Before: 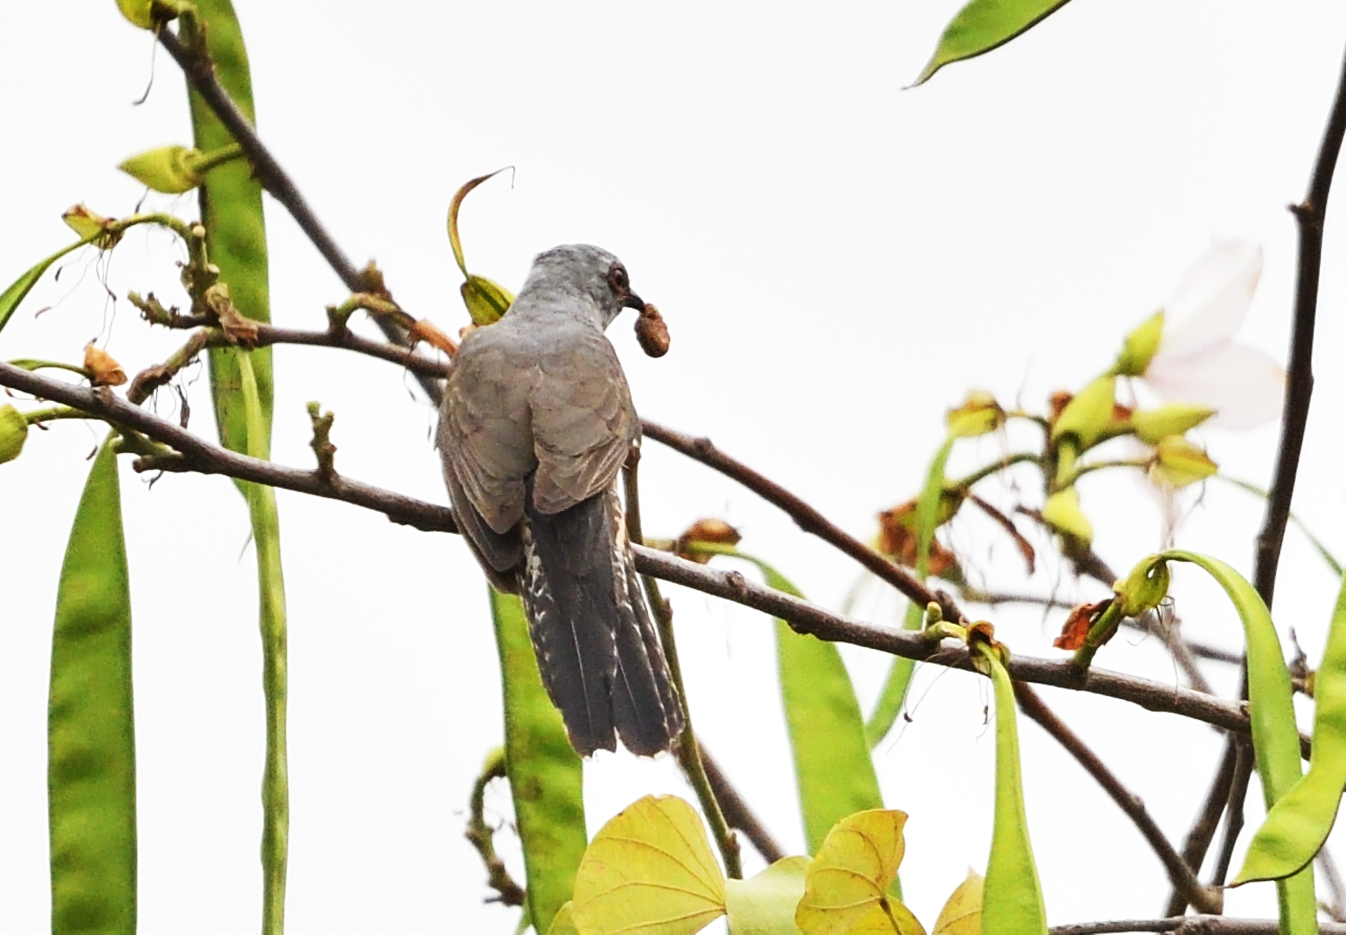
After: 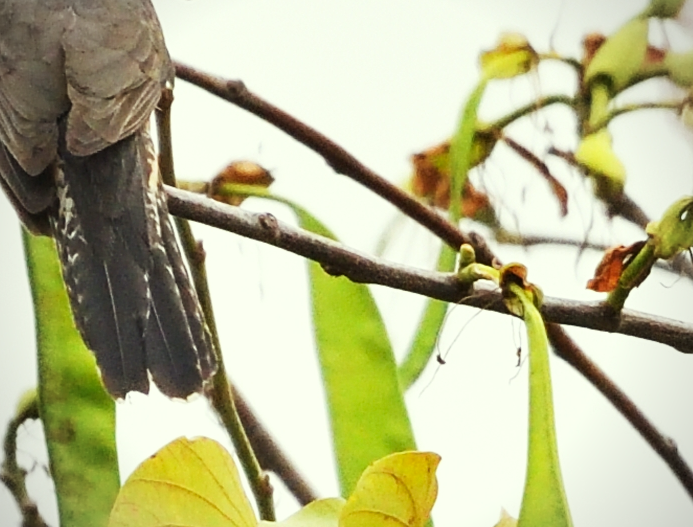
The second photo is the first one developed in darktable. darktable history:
vignetting: fall-off radius 60.83%
crop: left 34.727%, top 38.357%, right 13.765%, bottom 5.272%
color correction: highlights a* -4.39, highlights b* 6.96
levels: black 3.75%, gray 50.8%
